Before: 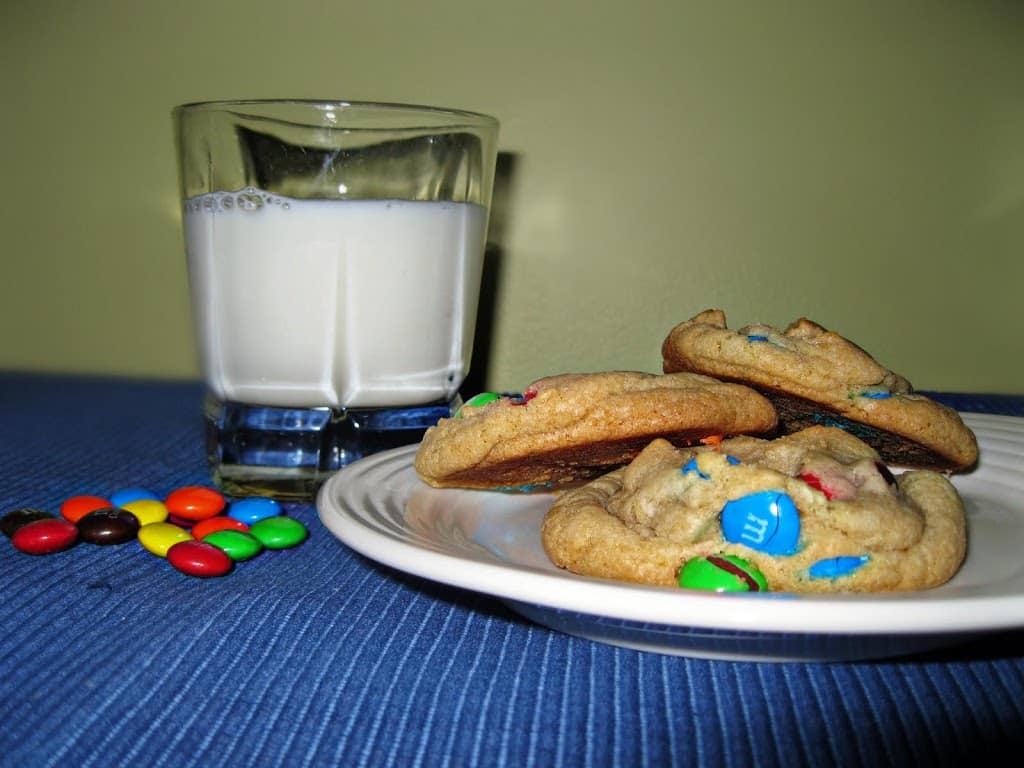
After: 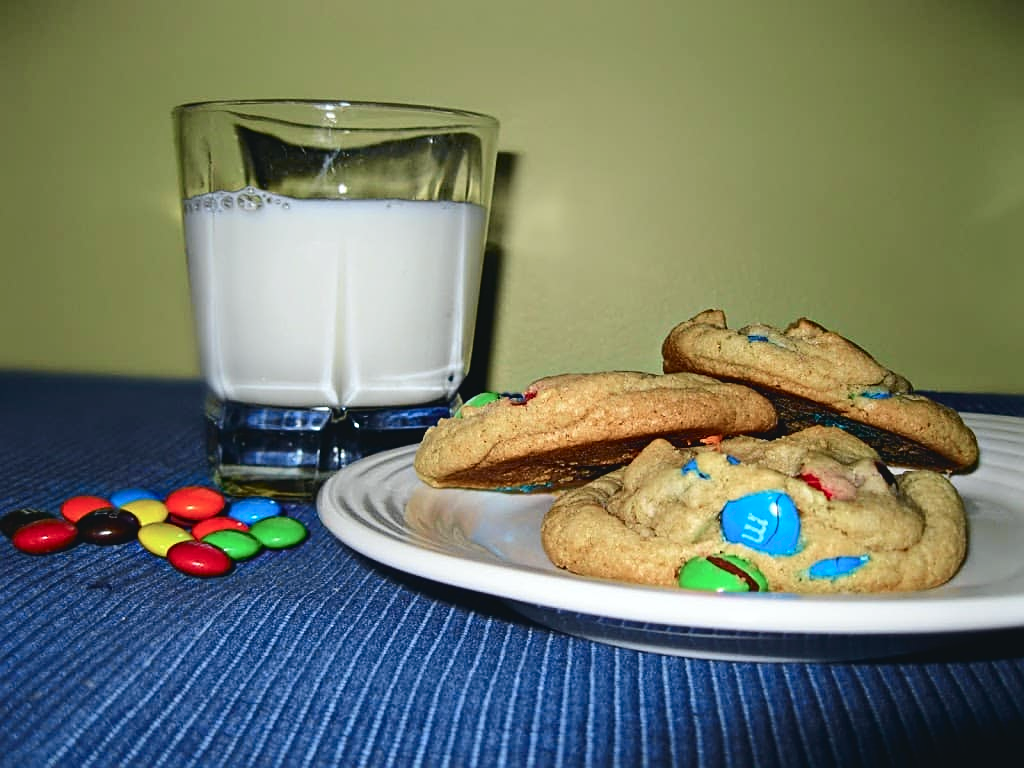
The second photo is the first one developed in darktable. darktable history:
tone curve: curves: ch0 [(0, 0.046) (0.037, 0.056) (0.176, 0.162) (0.33, 0.331) (0.432, 0.475) (0.601, 0.665) (0.843, 0.876) (1, 1)]; ch1 [(0, 0) (0.339, 0.349) (0.445, 0.42) (0.476, 0.47) (0.497, 0.492) (0.523, 0.514) (0.557, 0.558) (0.632, 0.615) (0.728, 0.746) (1, 1)]; ch2 [(0, 0) (0.327, 0.324) (0.417, 0.44) (0.46, 0.453) (0.502, 0.495) (0.526, 0.52) (0.54, 0.55) (0.606, 0.626) (0.745, 0.704) (1, 1)], color space Lab, independent channels, preserve colors none
sharpen: on, module defaults
